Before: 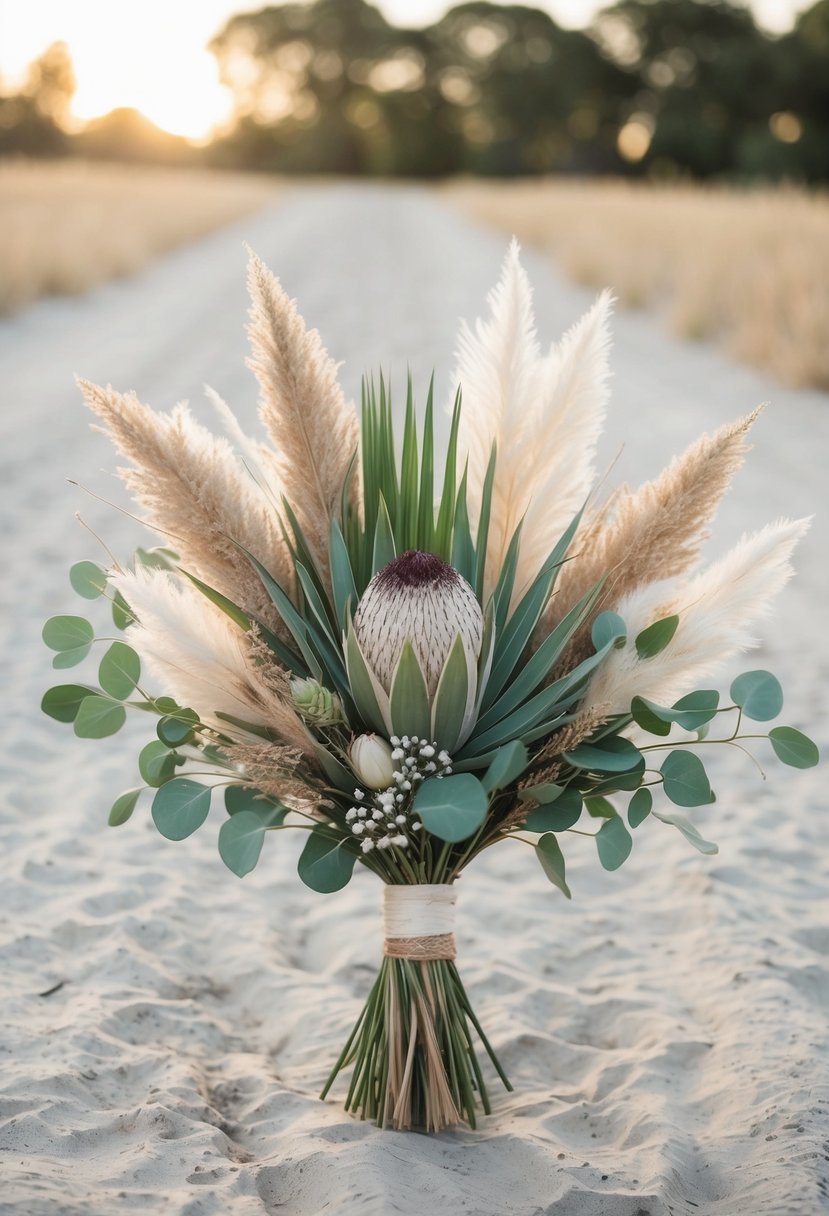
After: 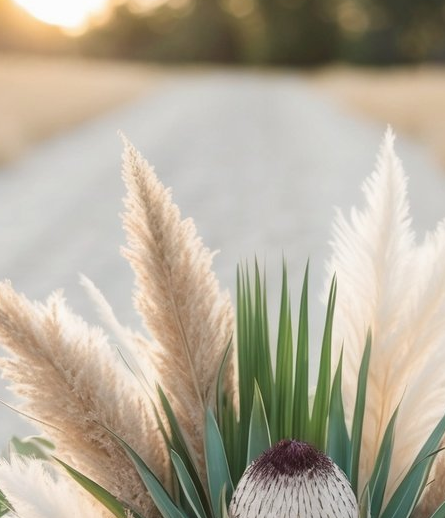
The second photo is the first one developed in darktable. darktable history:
crop: left 15.092%, top 9.154%, right 31.11%, bottom 48.169%
